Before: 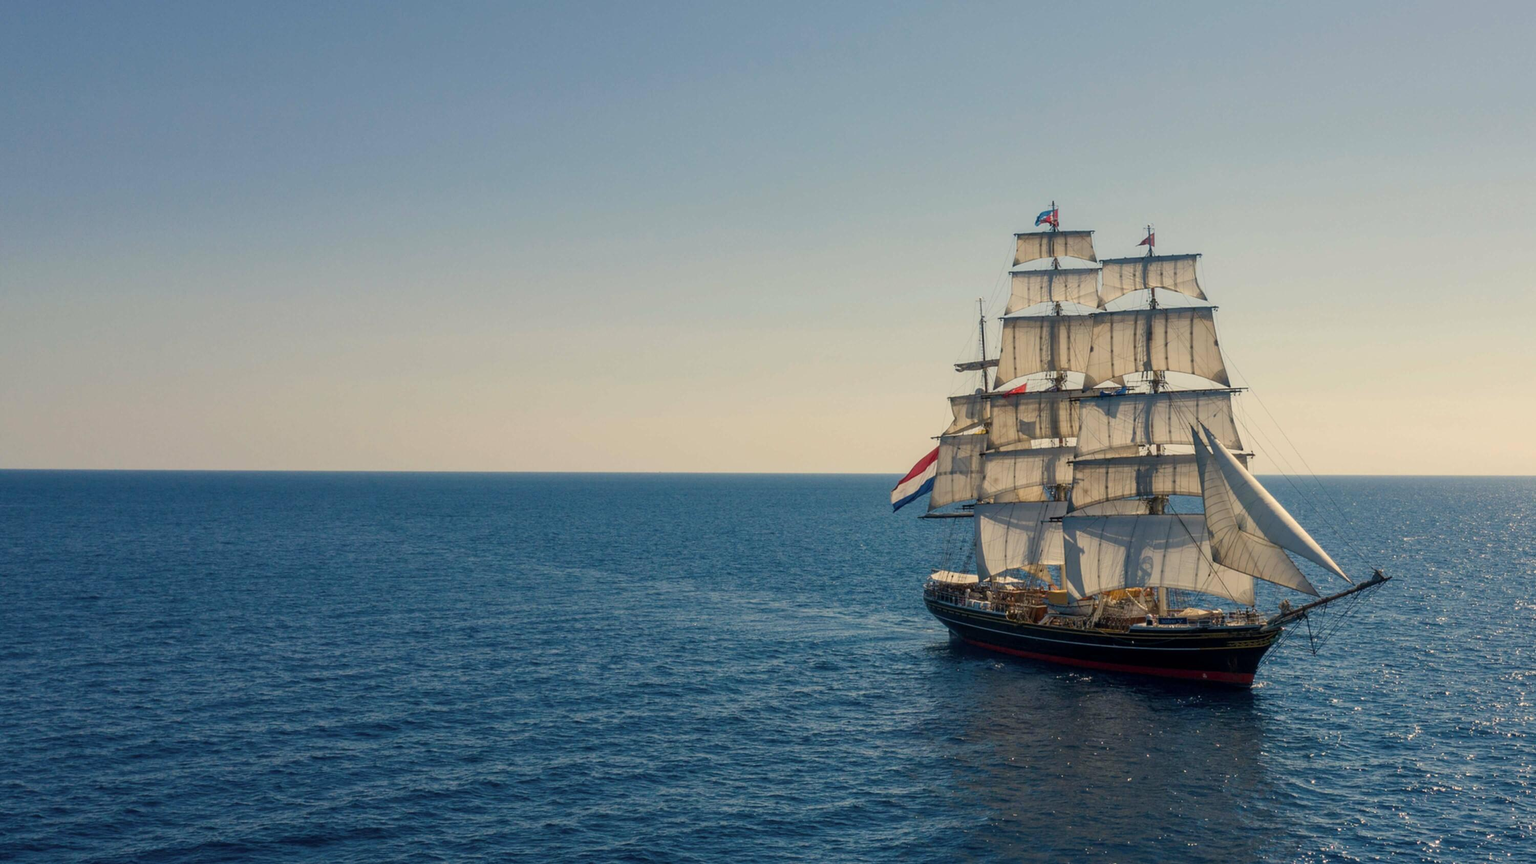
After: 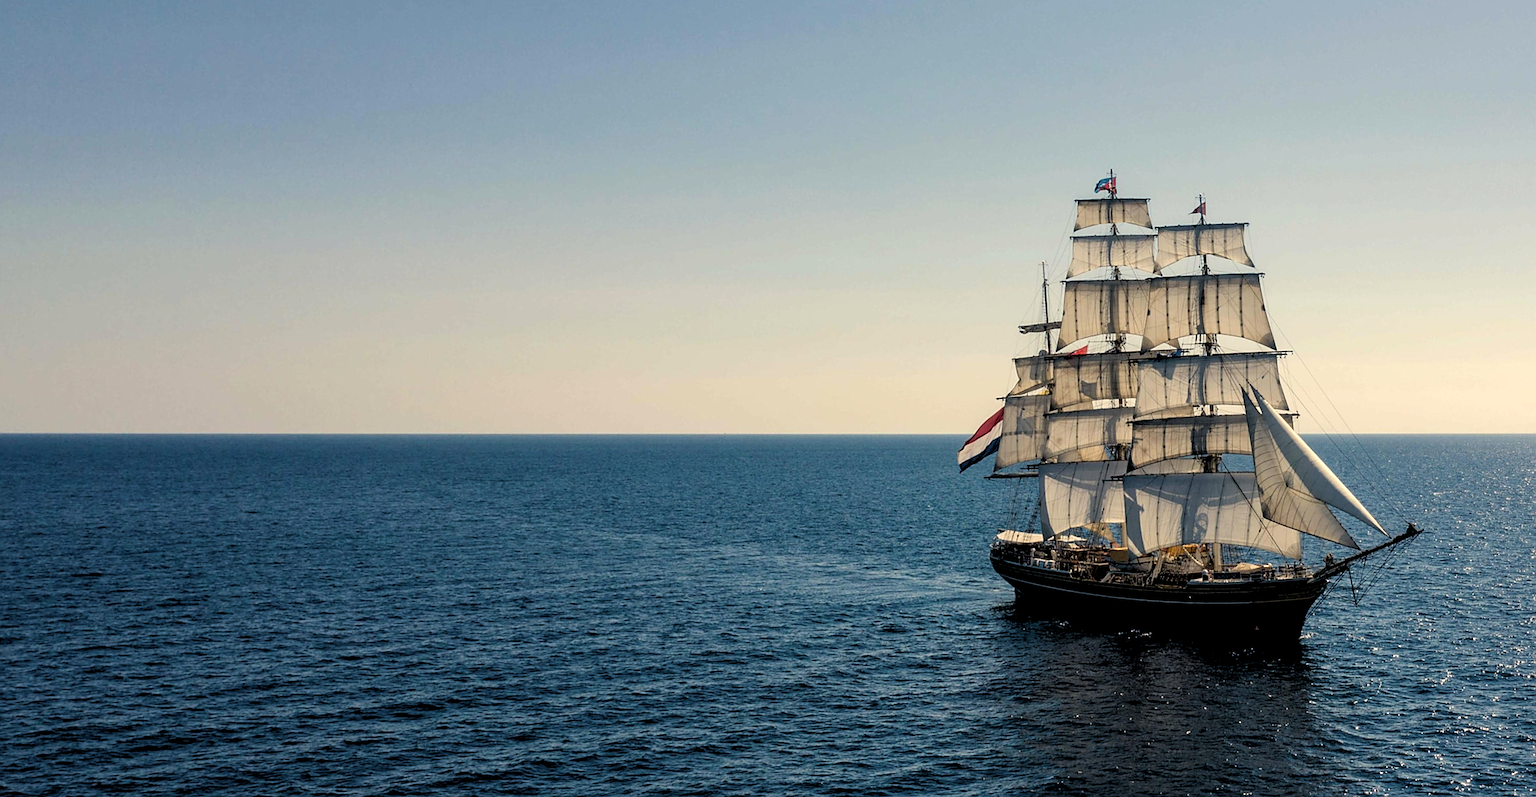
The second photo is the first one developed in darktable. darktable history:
sharpen: on, module defaults
rgb levels: levels [[0.034, 0.472, 0.904], [0, 0.5, 1], [0, 0.5, 1]]
exposure: exposure 0.2 EV, compensate highlight preservation false
rotate and perspective: rotation -0.013°, lens shift (vertical) -0.027, lens shift (horizontal) 0.178, crop left 0.016, crop right 0.989, crop top 0.082, crop bottom 0.918
